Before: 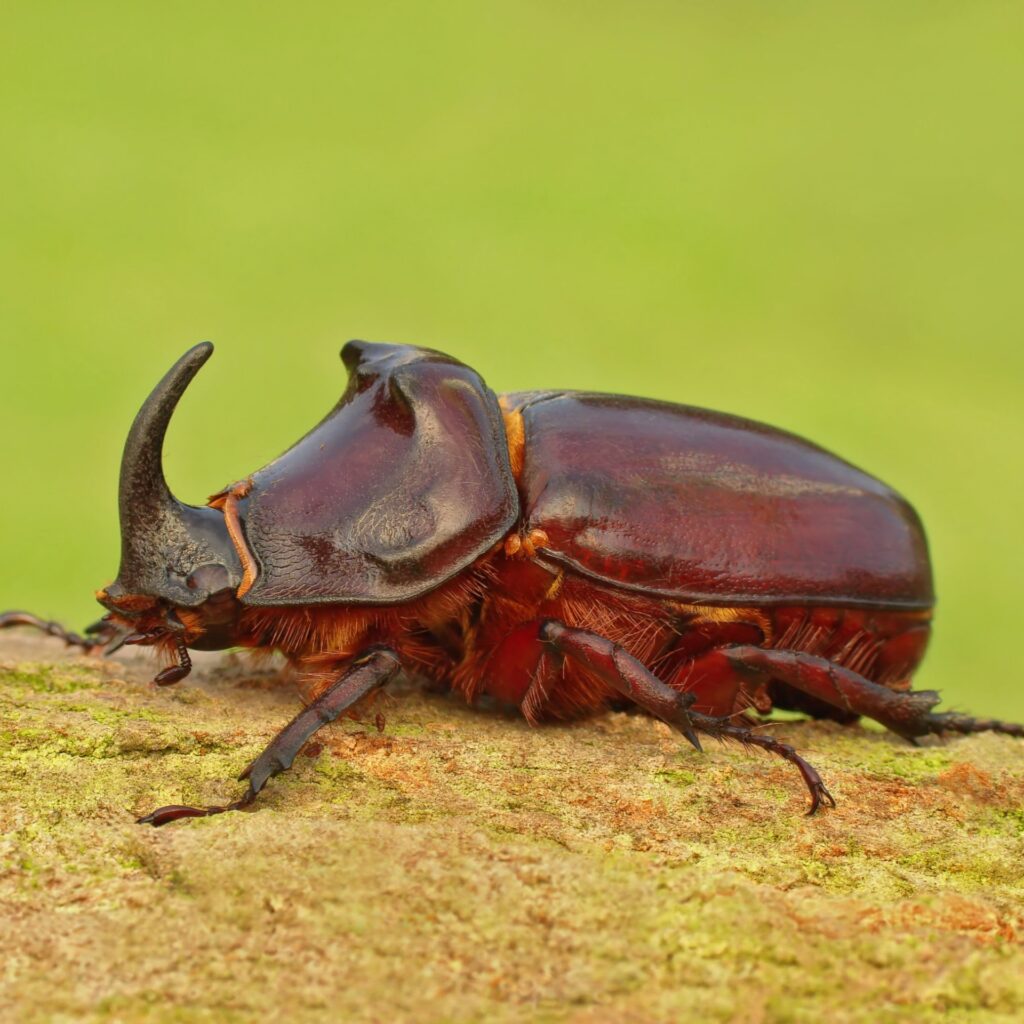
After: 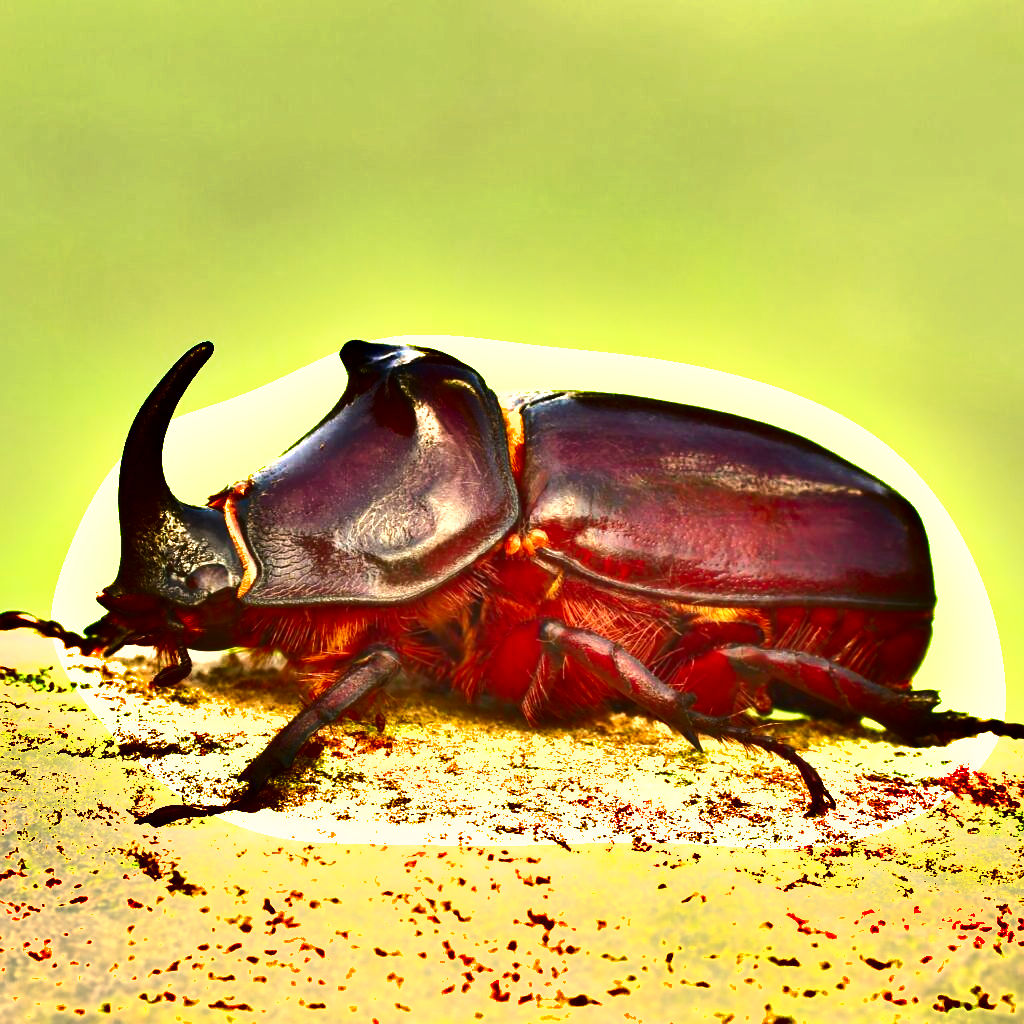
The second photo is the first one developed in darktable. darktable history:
shadows and highlights: shadows 19.13, highlights -83.41, soften with gaussian
tone equalizer: on, module defaults
rgb levels: preserve colors max RGB
exposure: black level correction 0, exposure 1.625 EV, compensate exposure bias true, compensate highlight preservation false
color correction: saturation 1.11
